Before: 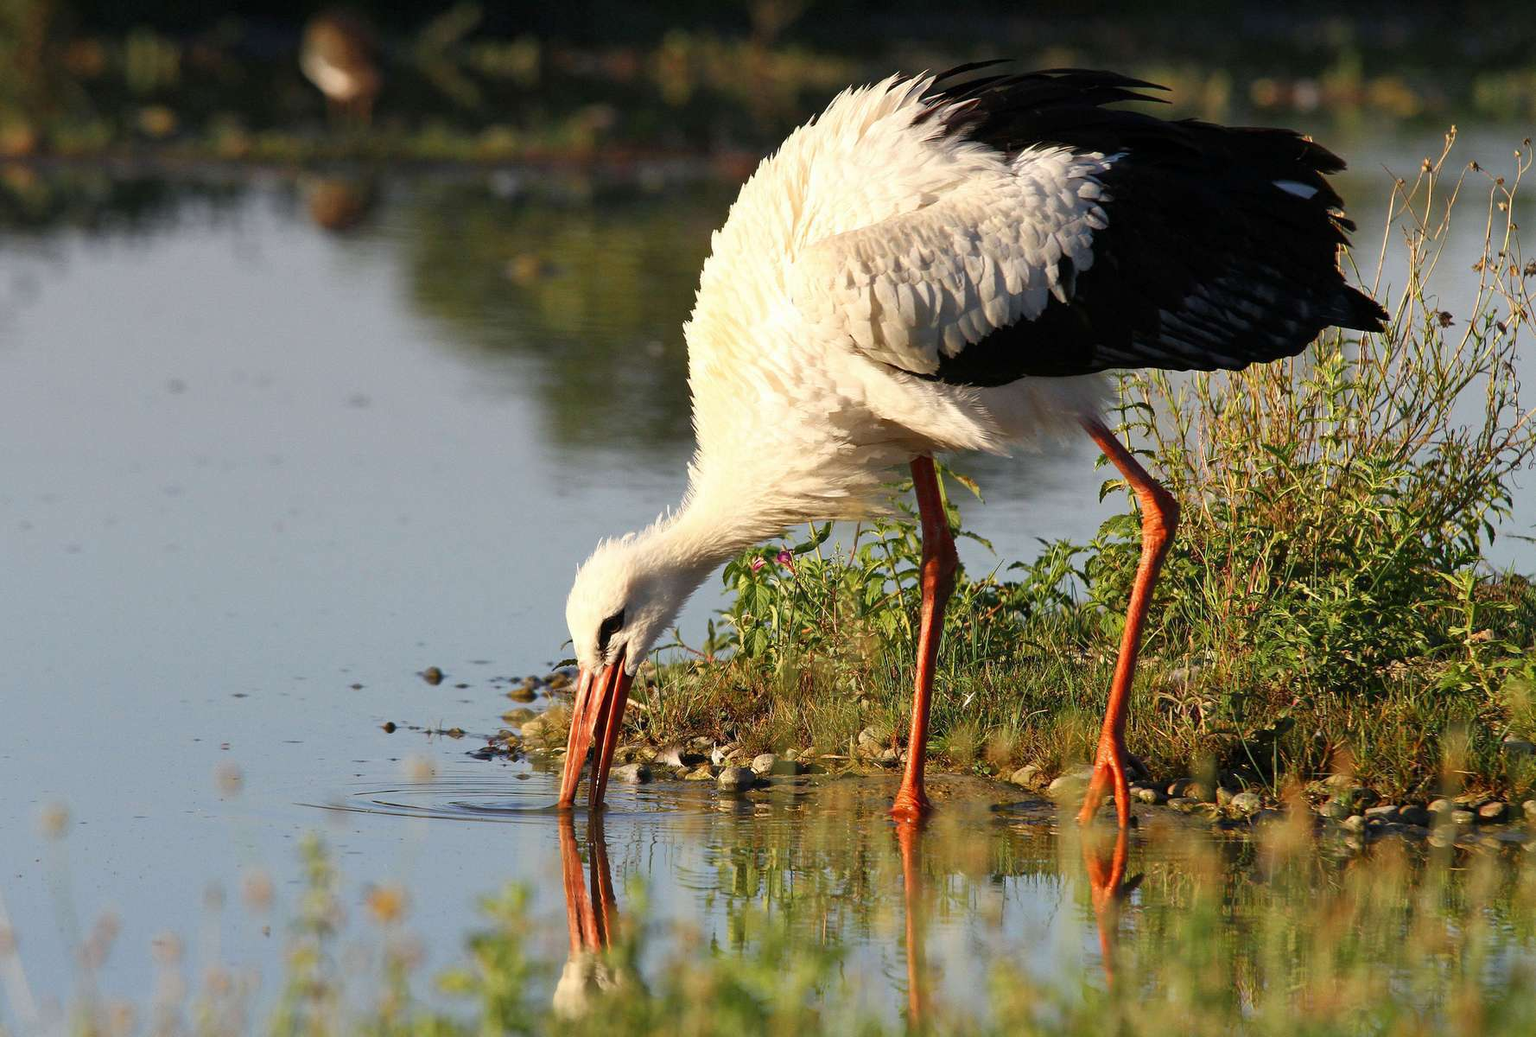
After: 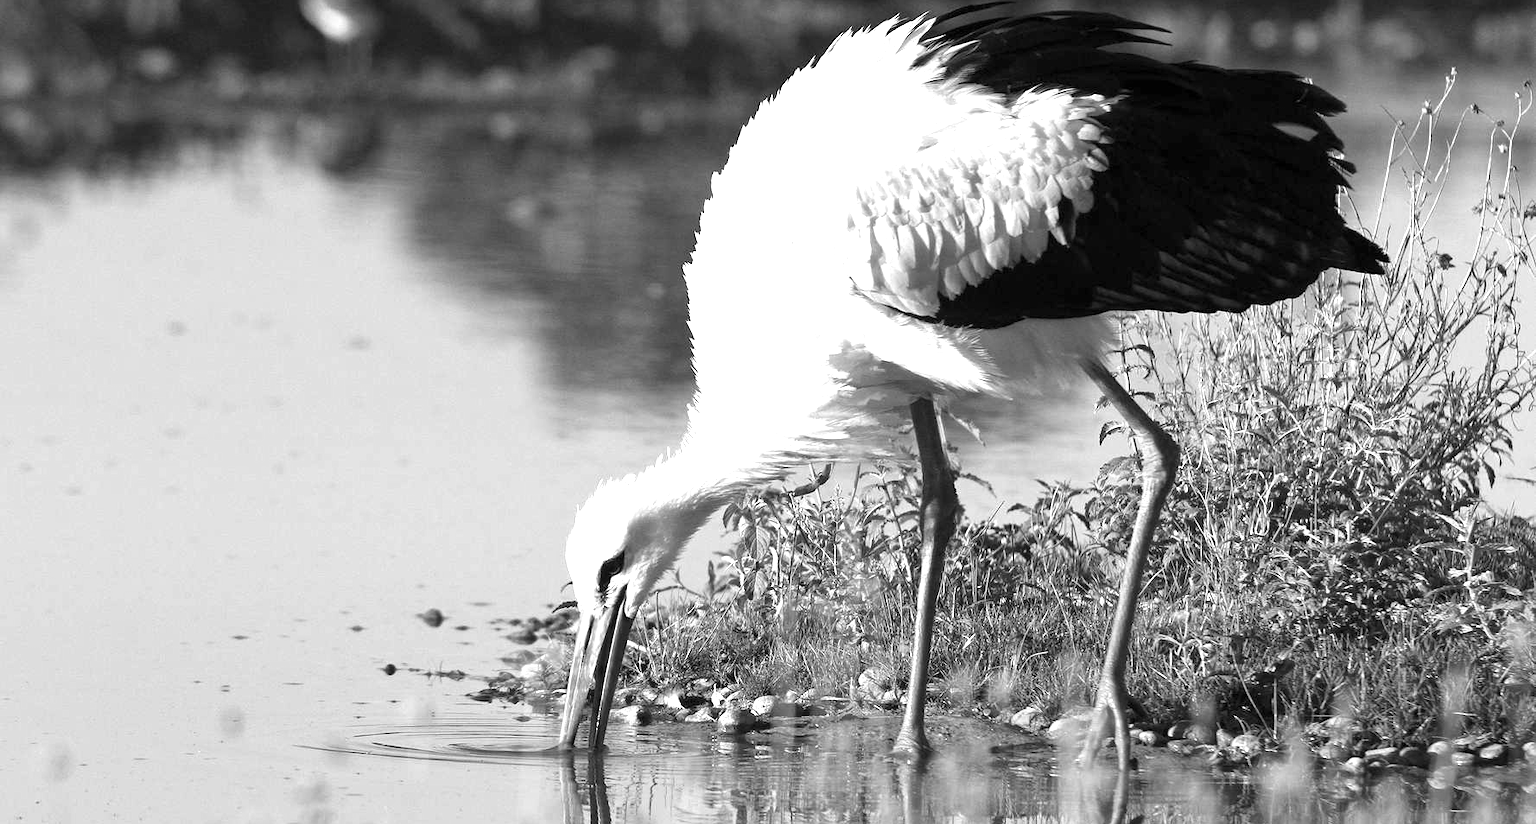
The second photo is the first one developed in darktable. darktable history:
color zones: curves: ch1 [(0, -0.014) (0.143, -0.013) (0.286, -0.013) (0.429, -0.016) (0.571, -0.019) (0.714, -0.015) (0.857, 0.002) (1, -0.014)]
crop and rotate: top 5.649%, bottom 14.773%
exposure: exposure 0.999 EV, compensate highlight preservation false
color calibration: illuminant as shot in camera, x 0.37, y 0.382, temperature 4315.71 K
